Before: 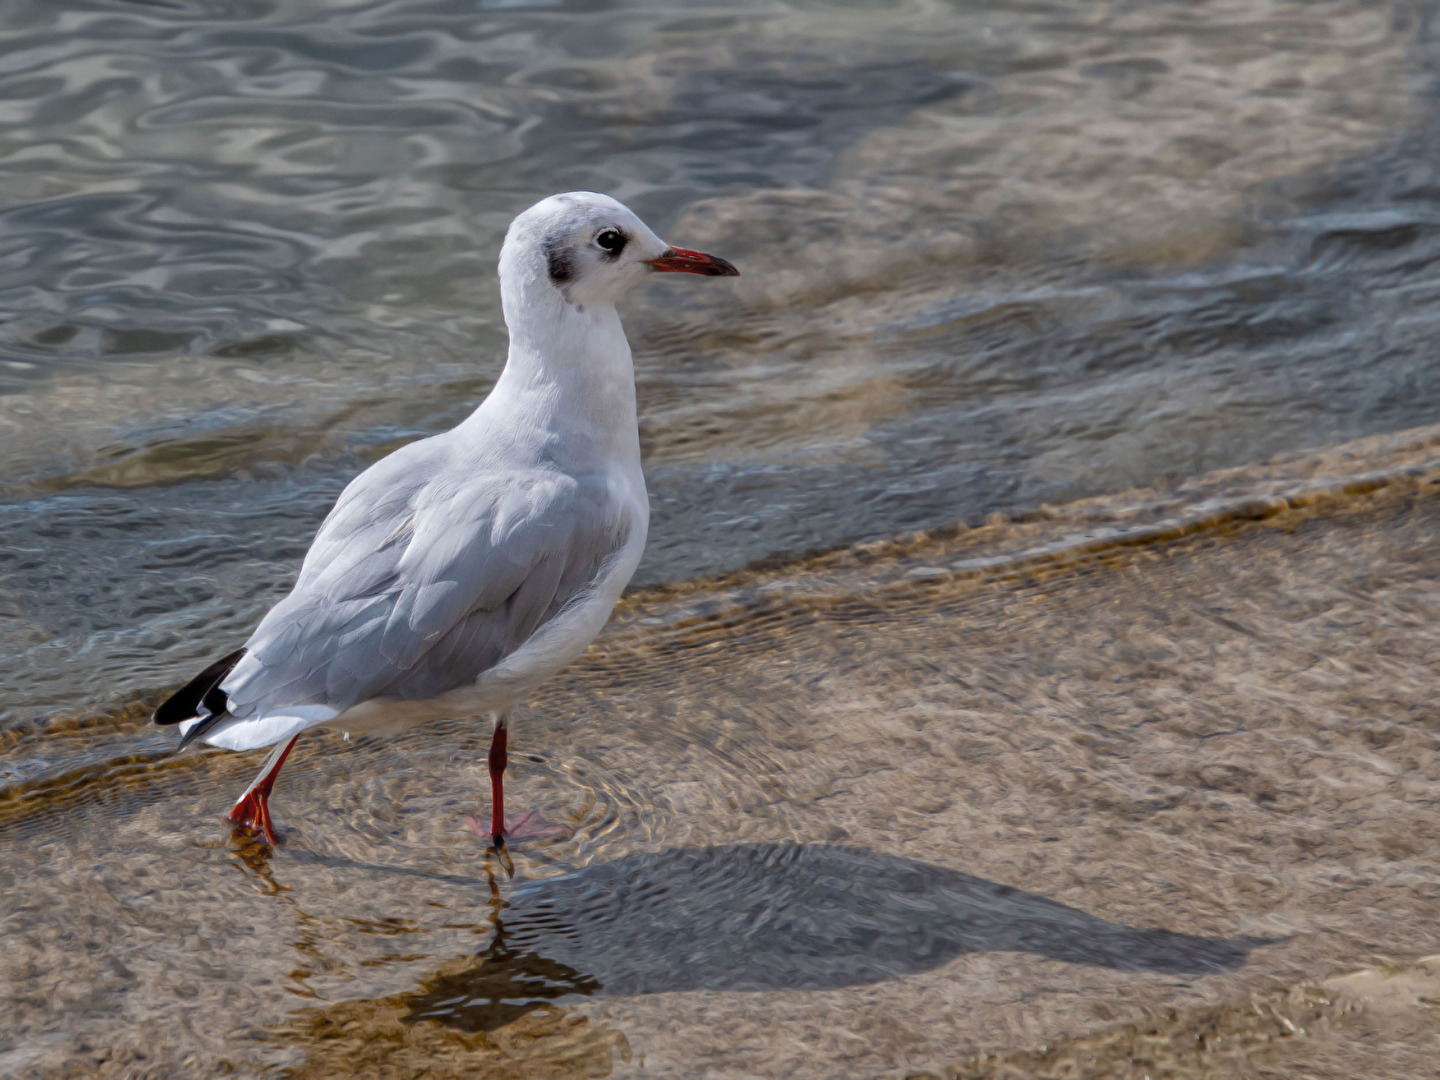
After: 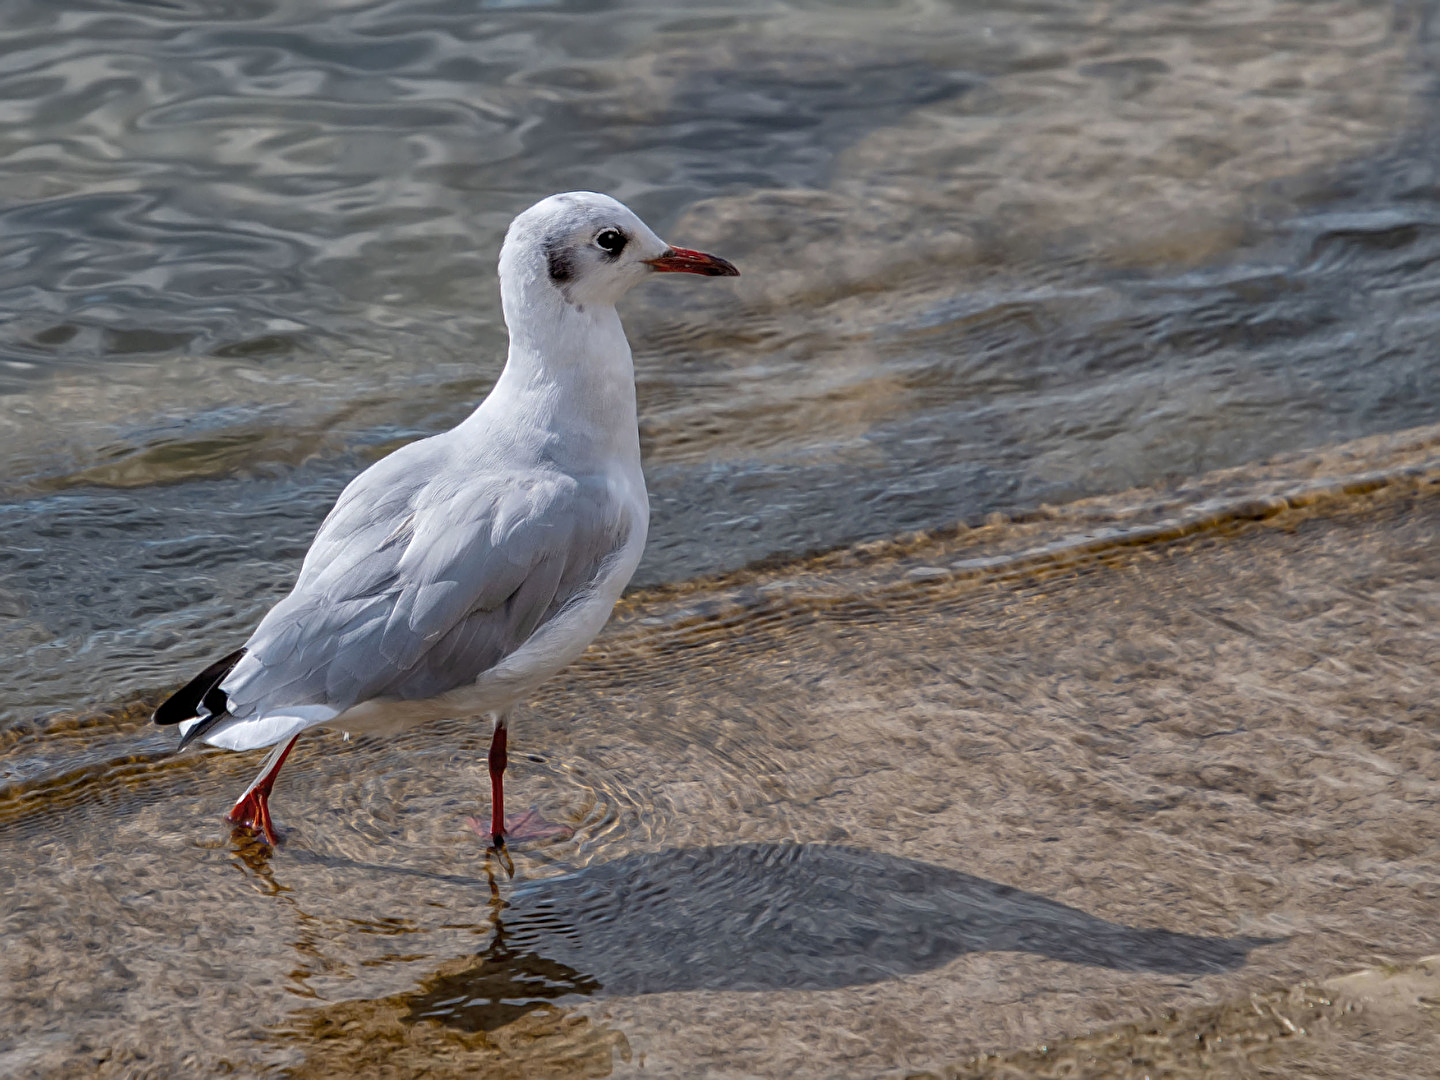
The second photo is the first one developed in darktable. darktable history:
sharpen: on, module defaults
tone equalizer: mask exposure compensation -0.515 EV
contrast equalizer: y [[0.5 ×4, 0.467, 0.376], [0.5 ×6], [0.5 ×6], [0 ×6], [0 ×6]], mix -0.191
